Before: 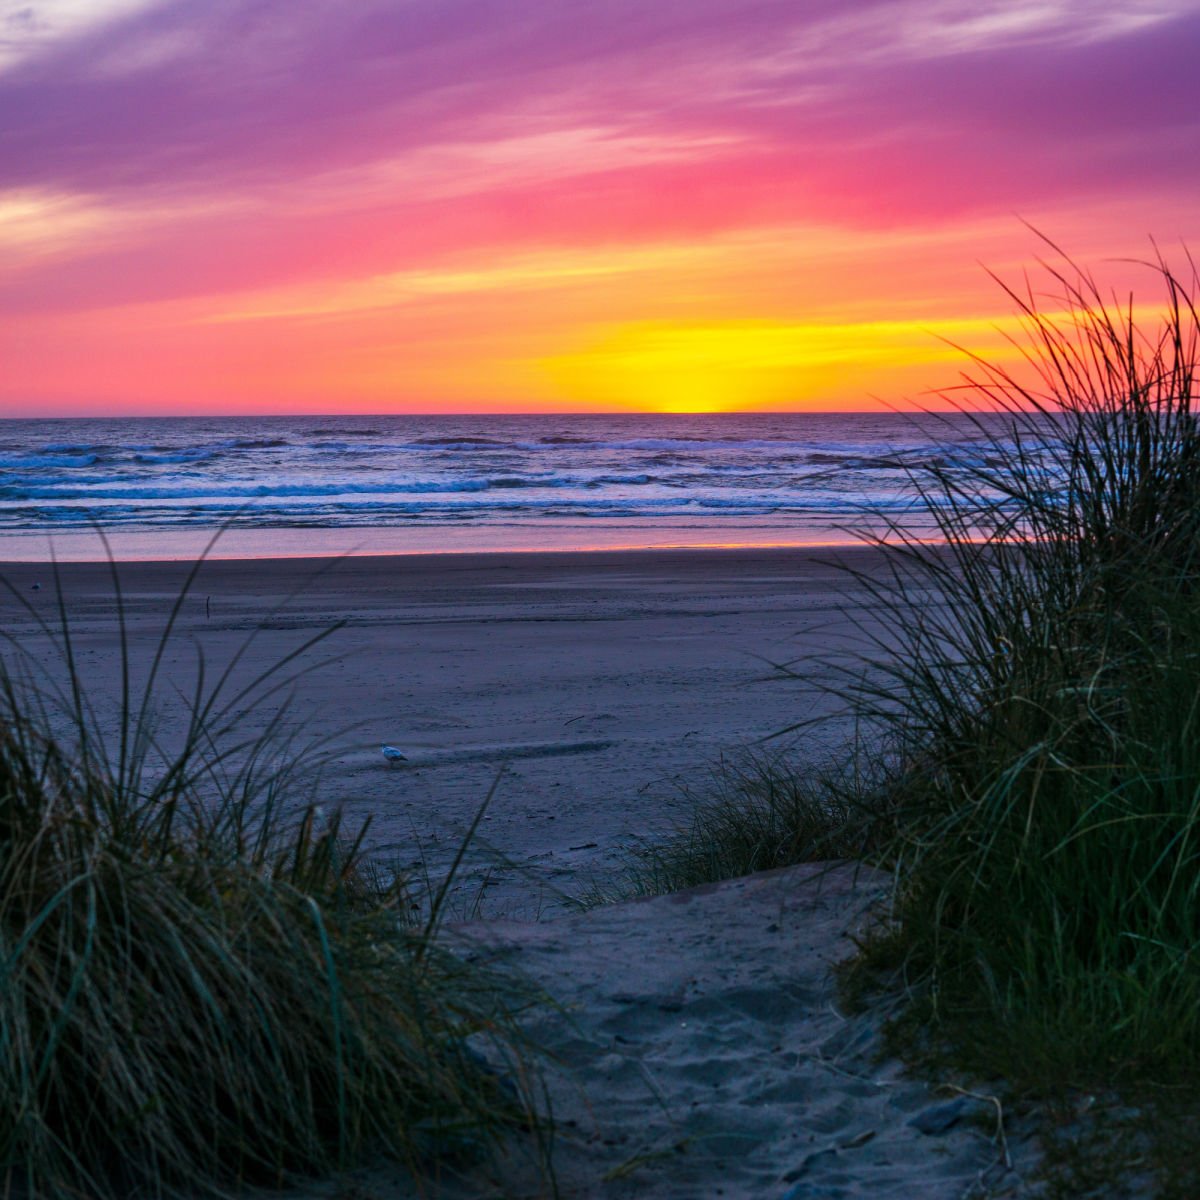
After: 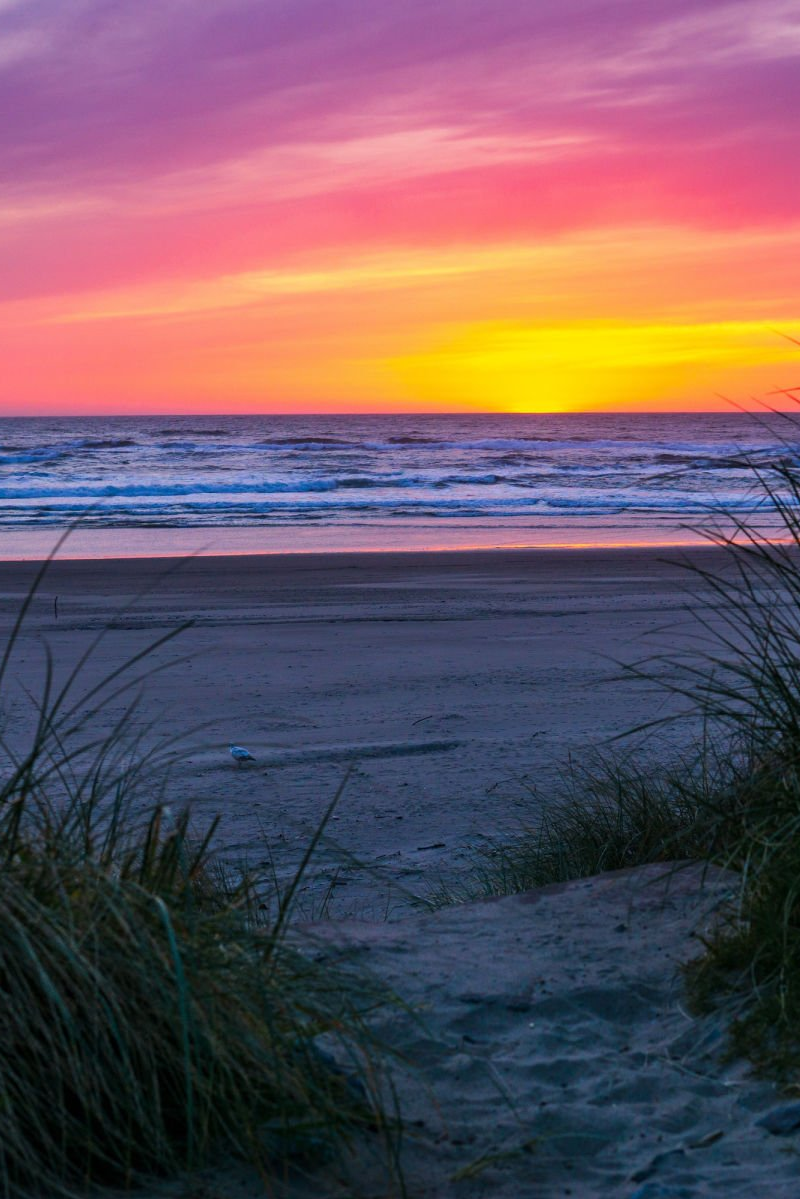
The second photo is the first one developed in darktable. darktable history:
crop and rotate: left 12.739%, right 20.566%
